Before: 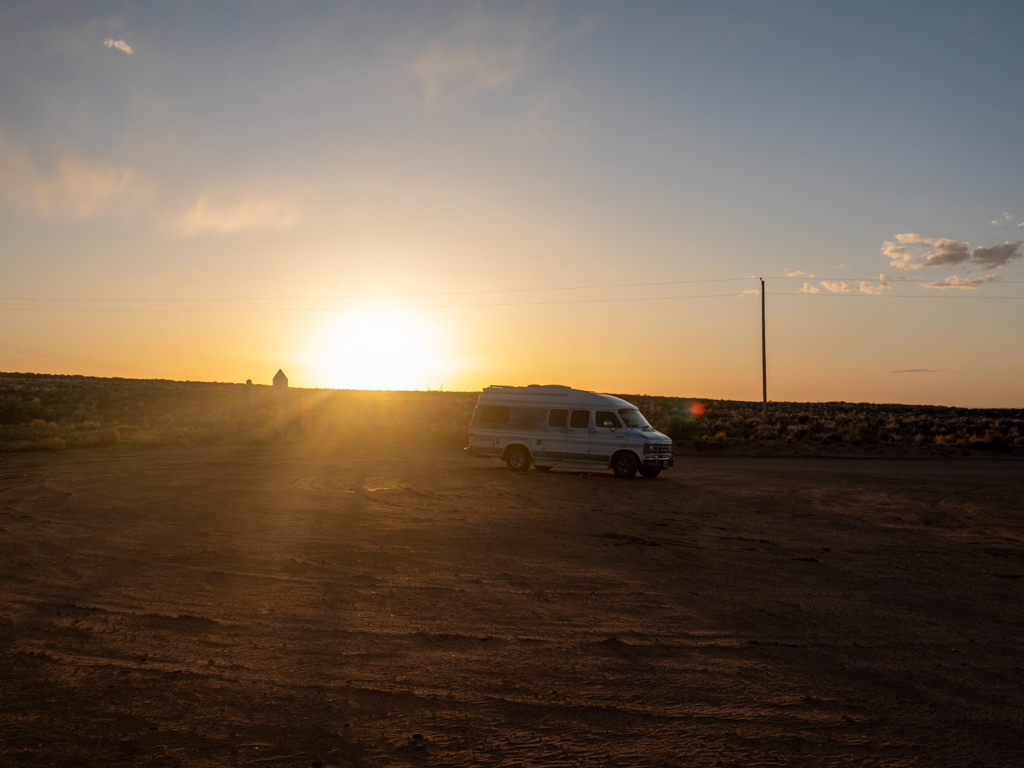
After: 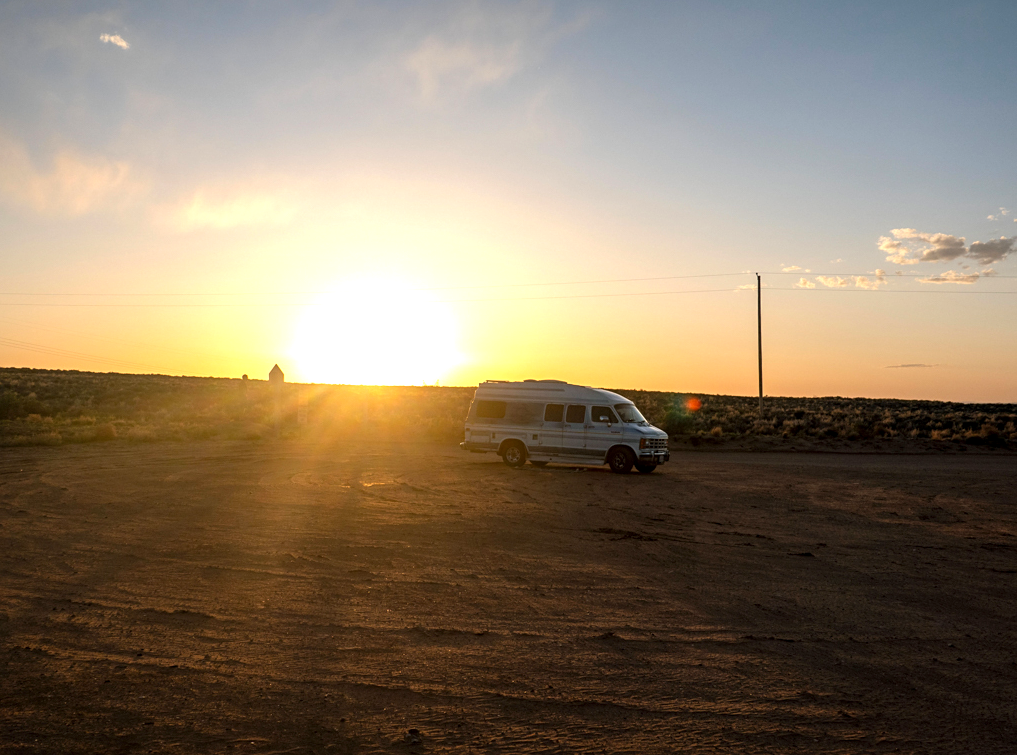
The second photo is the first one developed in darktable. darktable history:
local contrast: highlights 104%, shadows 101%, detail 119%, midtone range 0.2
exposure: black level correction 0, exposure 0.696 EV, compensate highlight preservation false
sharpen: amount 0.204
color balance rgb: shadows lift › chroma 2.058%, shadows lift › hue 137.86°, perceptual saturation grading › global saturation 3.121%, global vibrance 10.182%, saturation formula JzAzBz (2021)
crop: left 0.433%, top 0.76%, right 0.17%, bottom 0.825%
